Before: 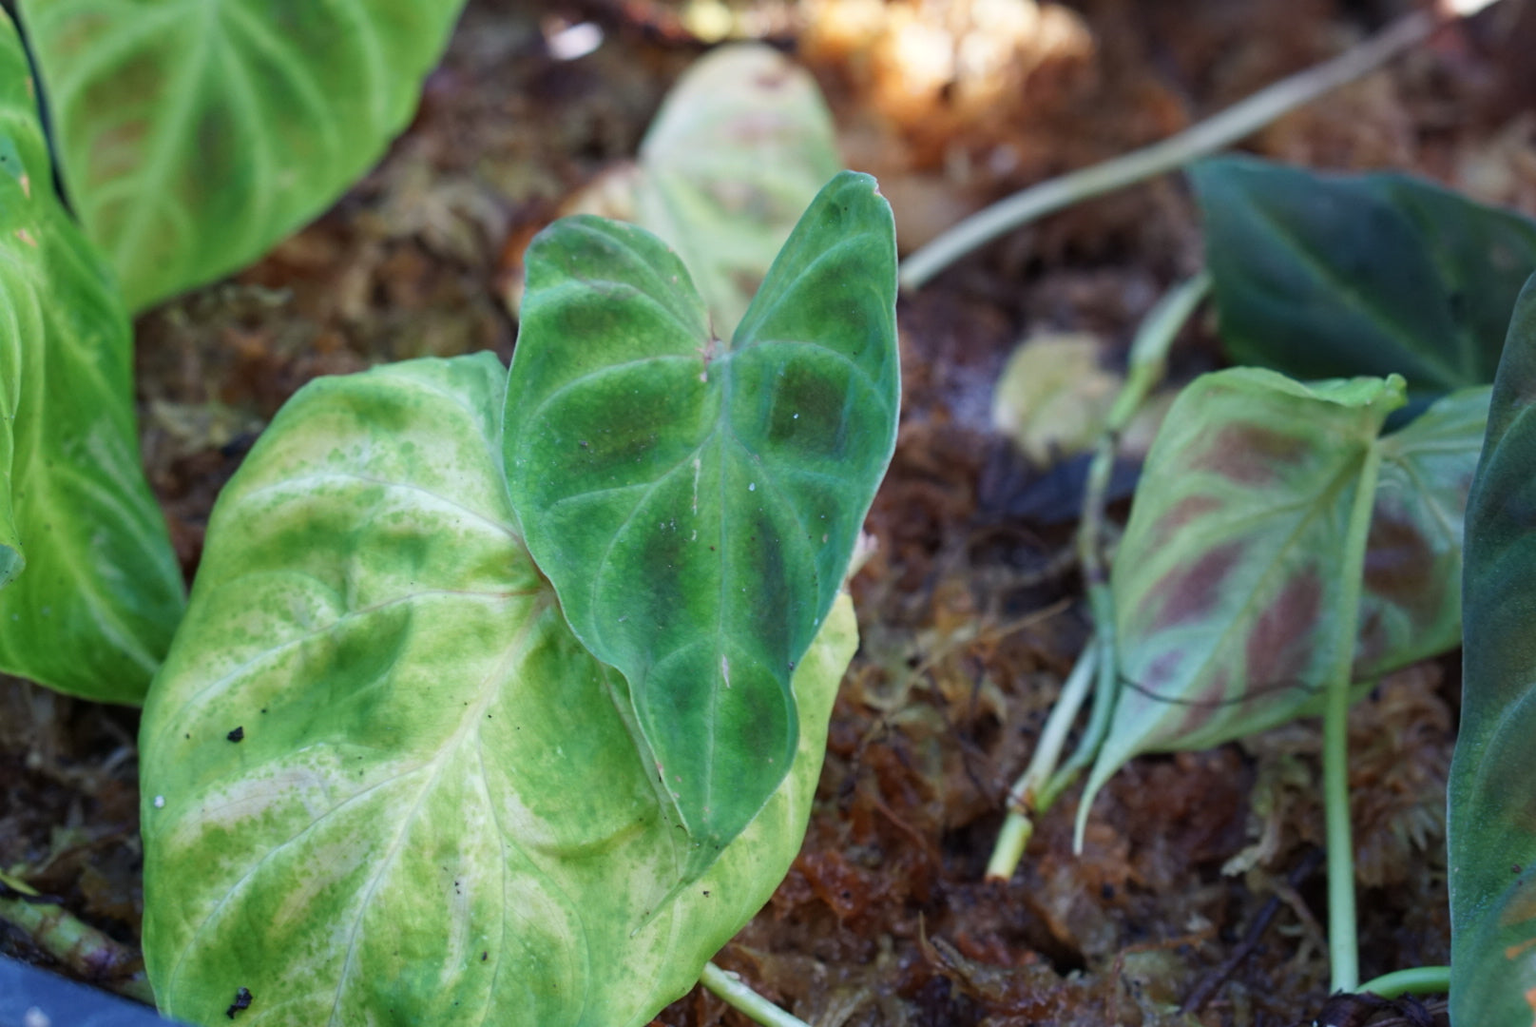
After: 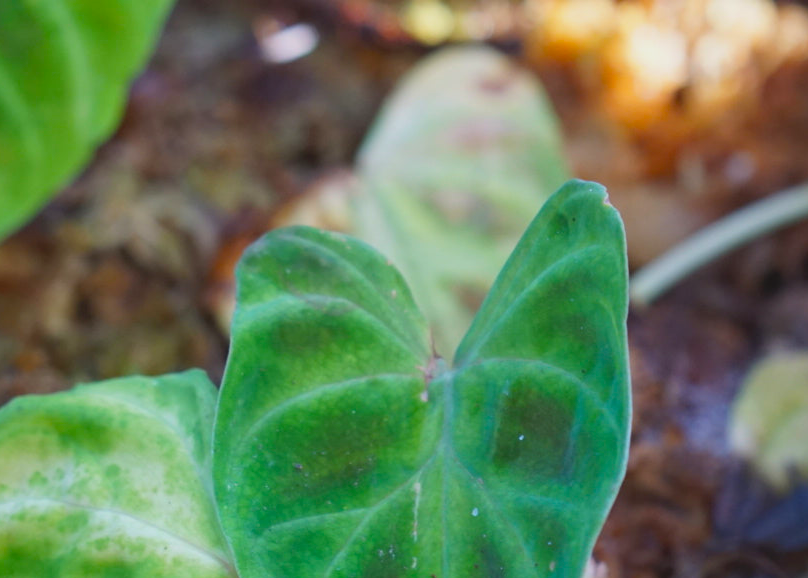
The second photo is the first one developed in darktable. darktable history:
color balance: output saturation 120%
white balance: emerald 1
shadows and highlights: shadows 25, highlights -25
contrast brightness saturation: contrast -0.11
crop: left 19.556%, right 30.401%, bottom 46.458%
